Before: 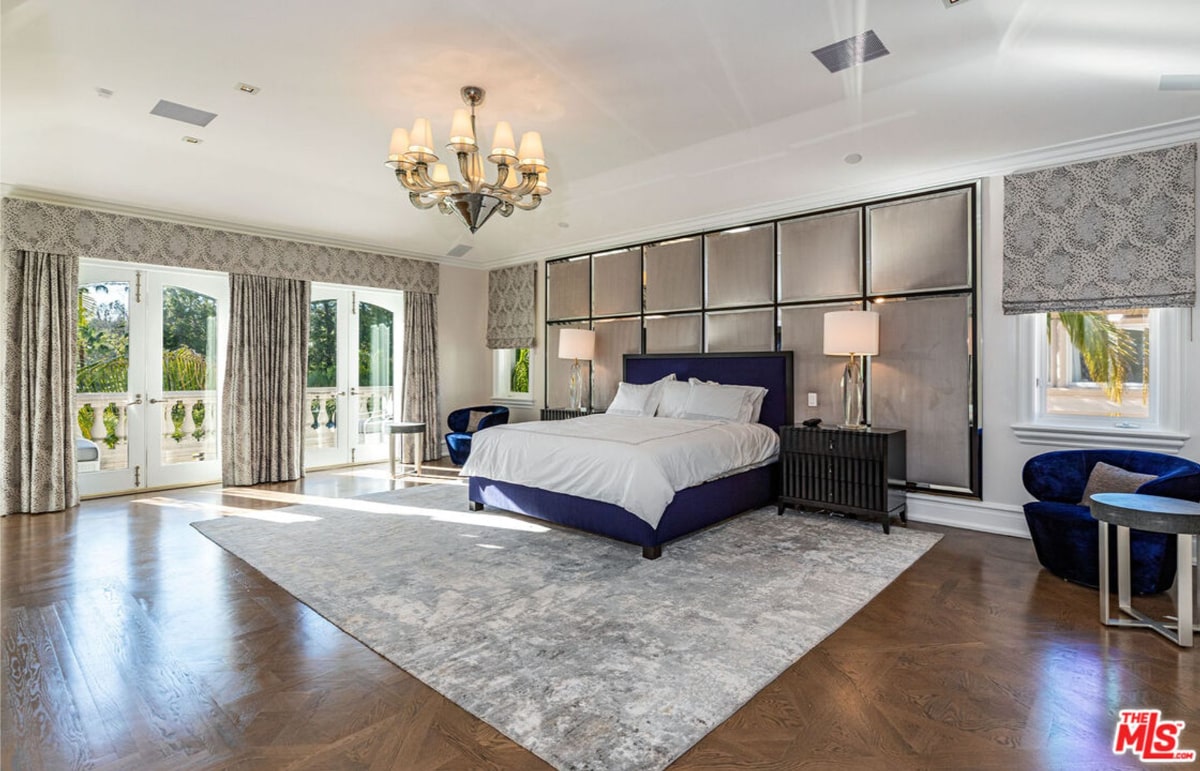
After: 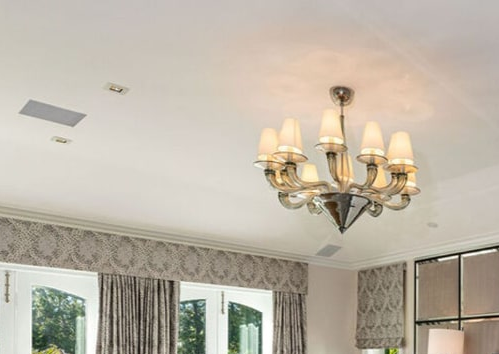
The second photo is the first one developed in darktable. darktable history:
crop and rotate: left 10.922%, top 0.081%, right 47.428%, bottom 53.954%
